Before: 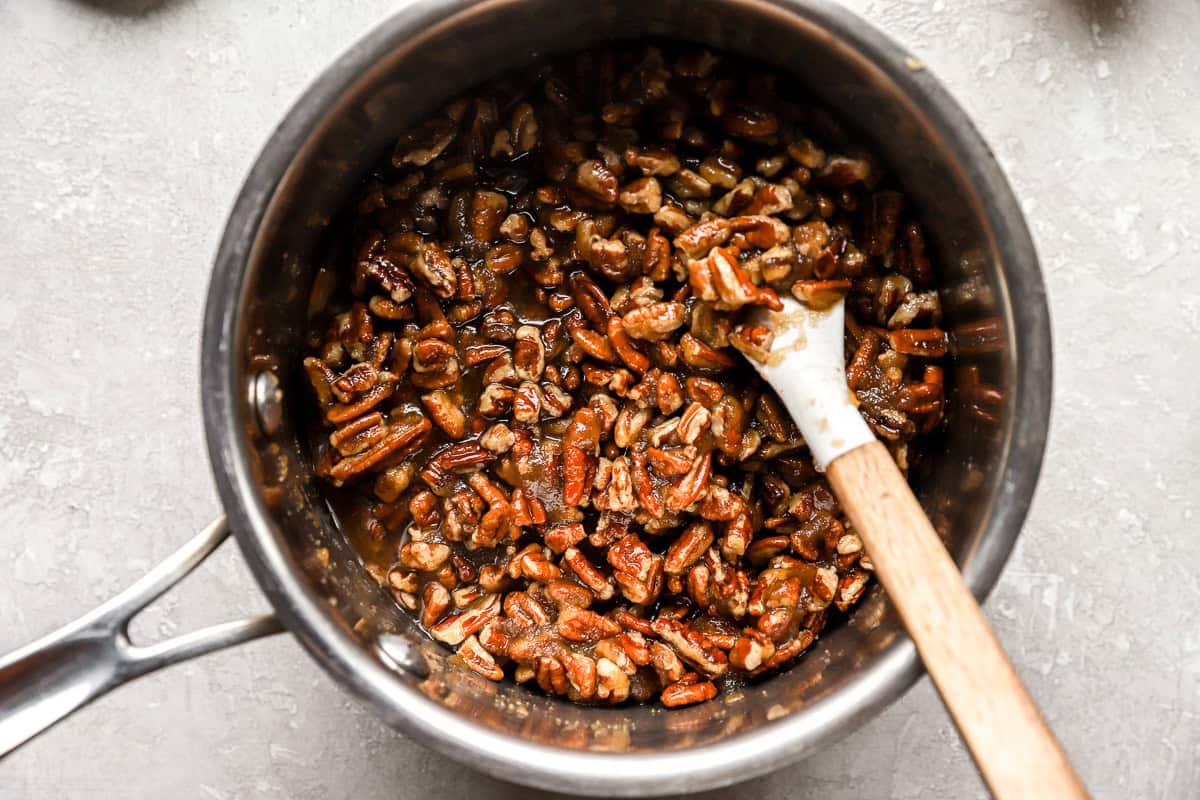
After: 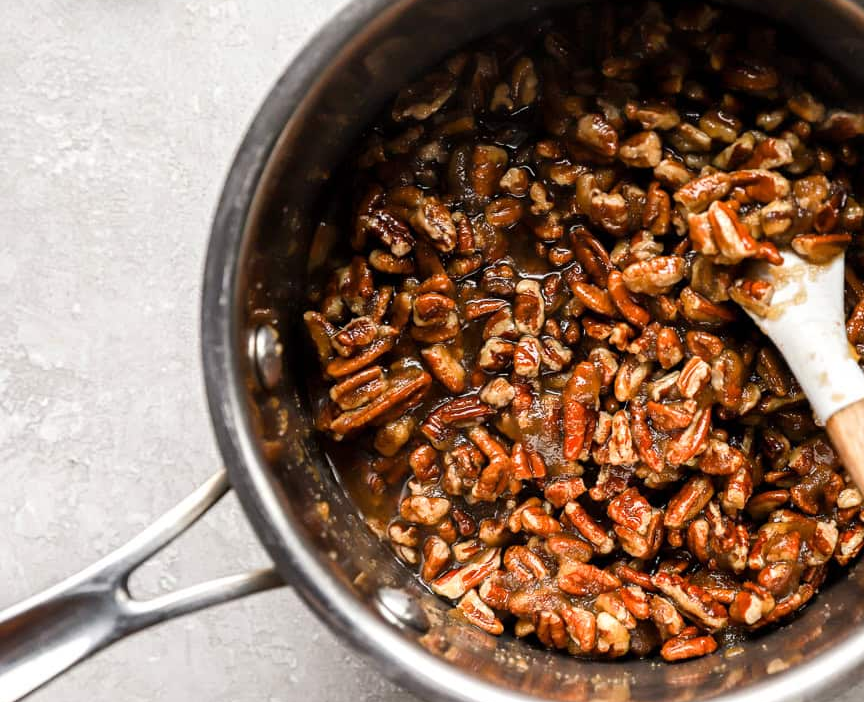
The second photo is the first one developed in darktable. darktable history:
crop: top 5.803%, right 27.864%, bottom 5.804%
tone equalizer: on, module defaults
